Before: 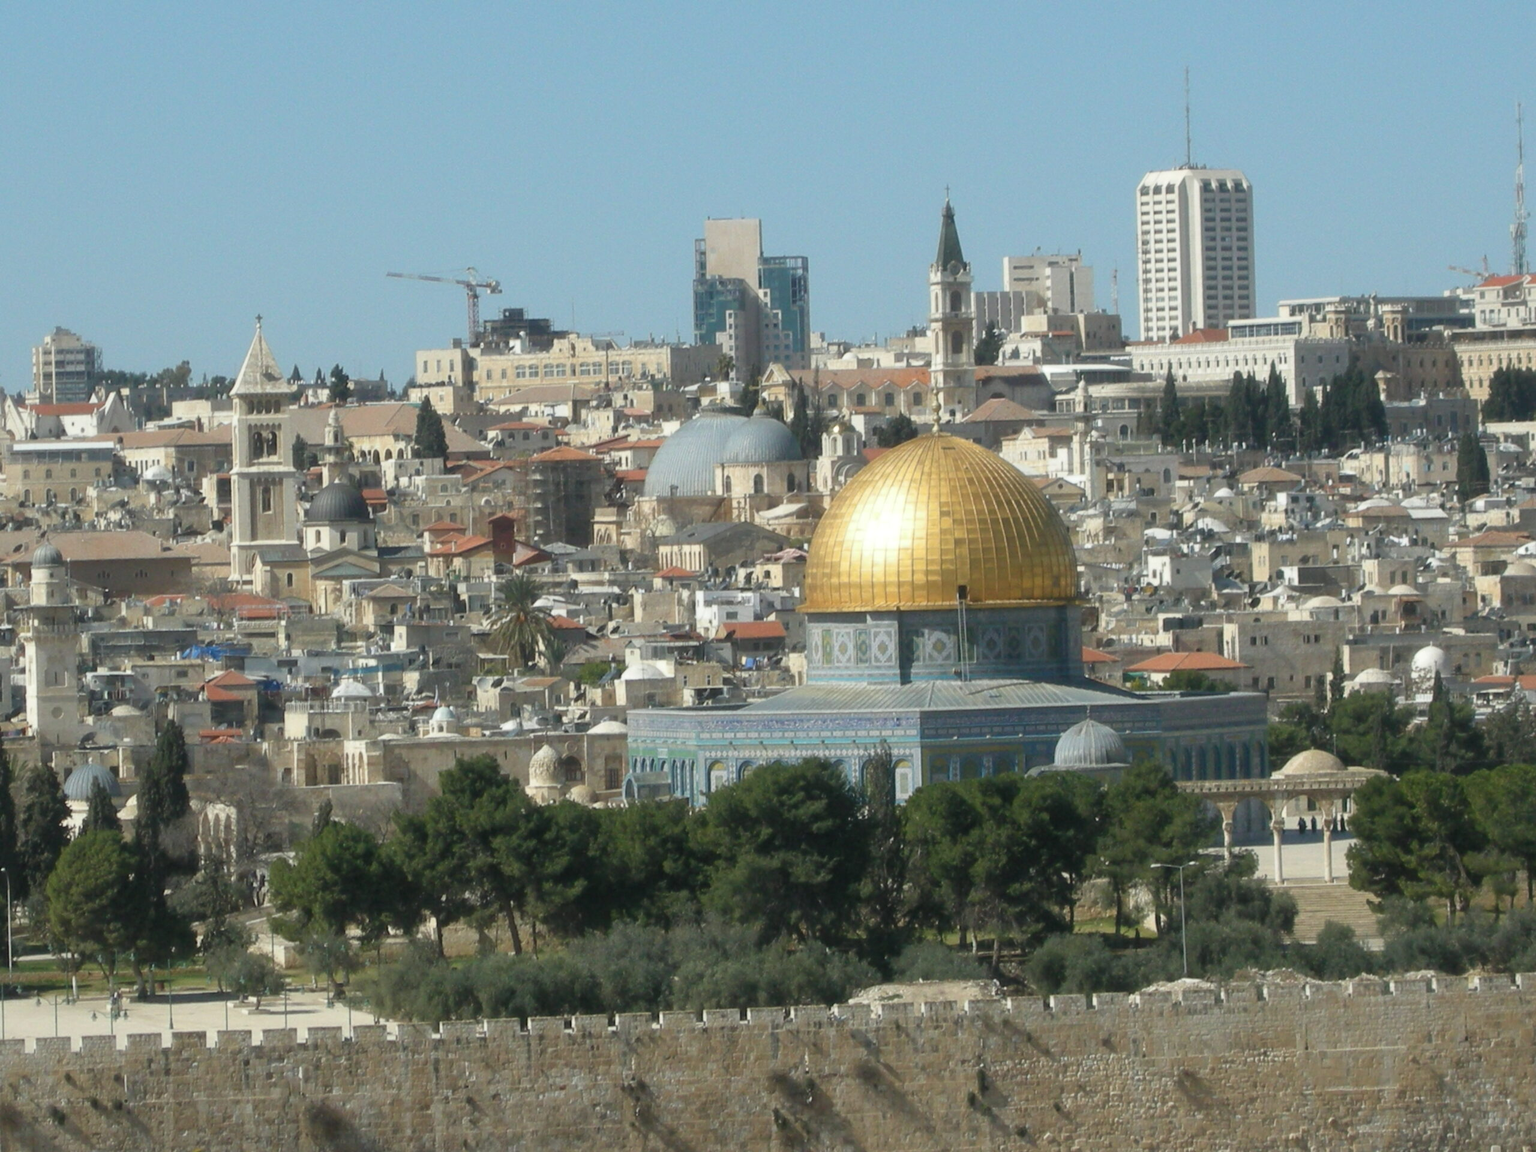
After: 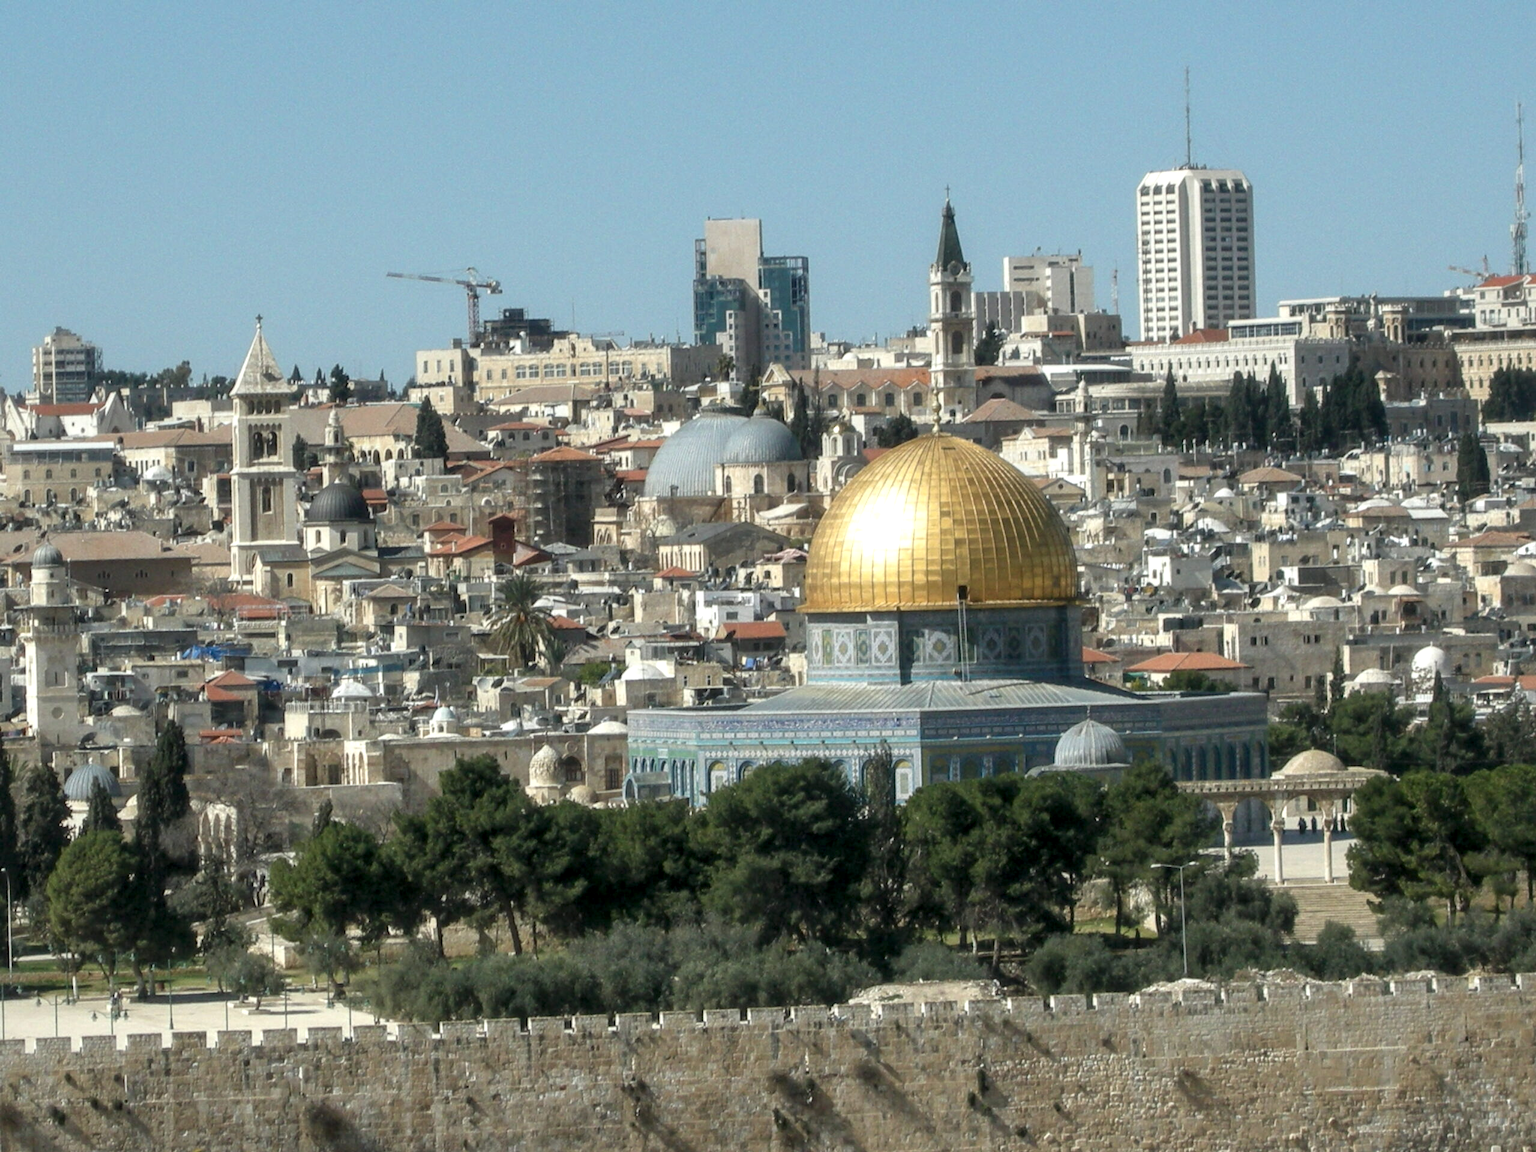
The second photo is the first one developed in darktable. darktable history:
color correction: highlights a* 0.003, highlights b* -0.283
local contrast: detail 150%
